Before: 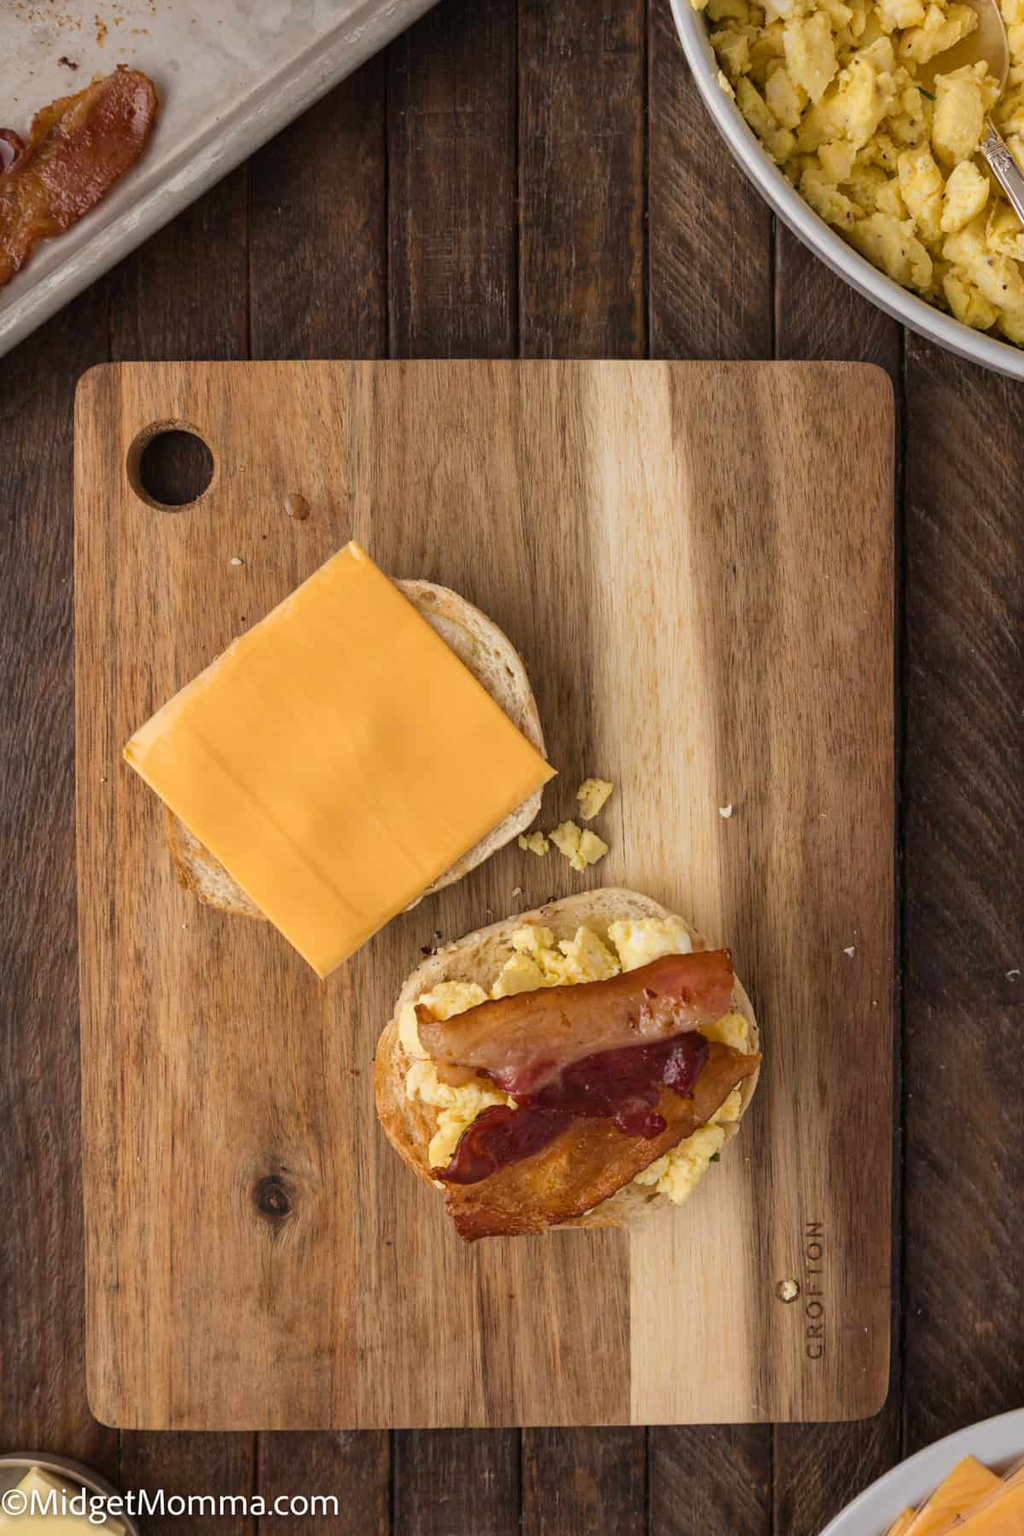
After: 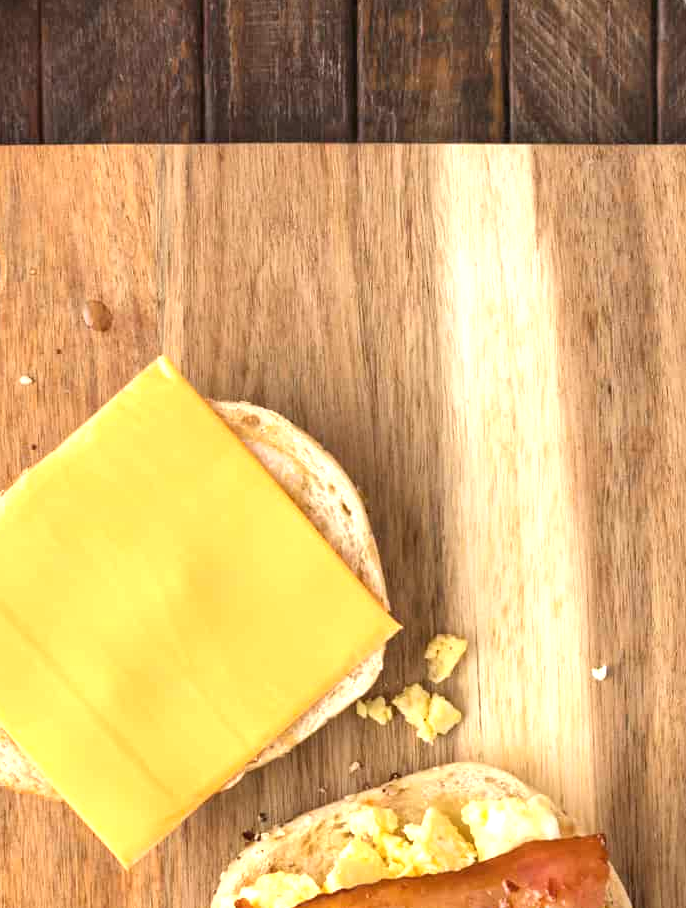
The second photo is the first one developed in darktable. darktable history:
crop: left 20.932%, top 15.471%, right 21.848%, bottom 34.081%
exposure: black level correction 0, exposure 1.1 EV, compensate exposure bias true, compensate highlight preservation false
